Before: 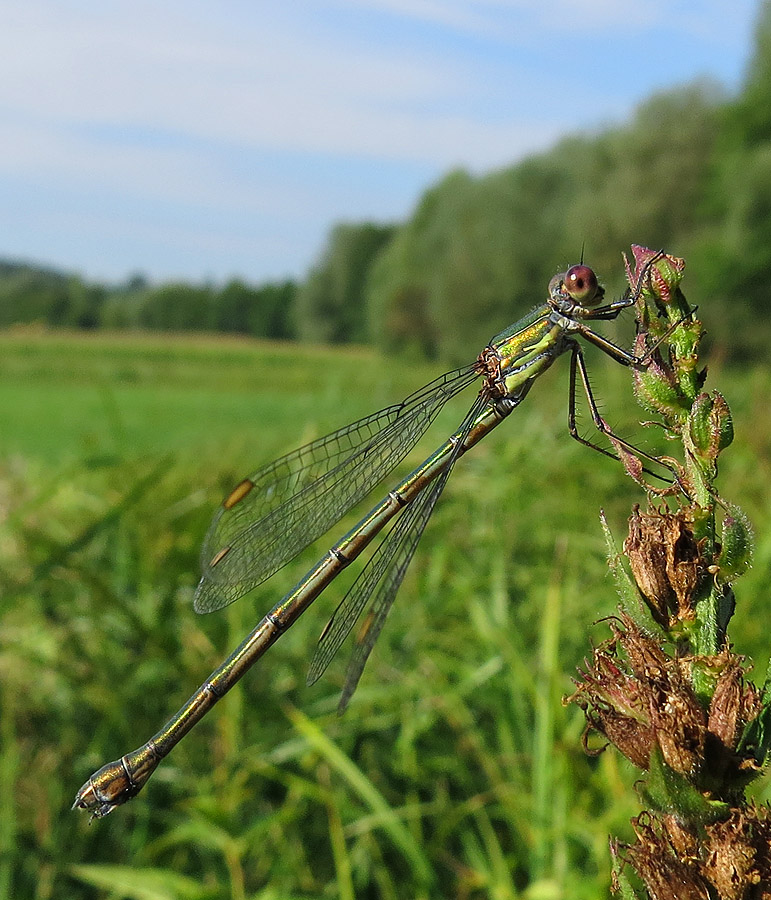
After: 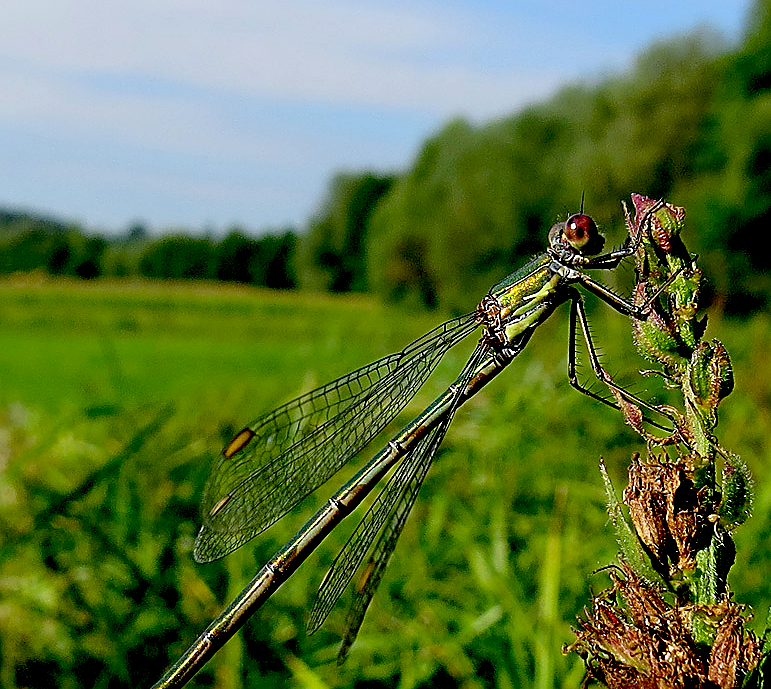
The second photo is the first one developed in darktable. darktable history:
exposure: black level correction 0.054, exposure -0.038 EV, compensate highlight preservation false
sharpen: amount 0.566
crop: top 5.677%, bottom 17.666%
